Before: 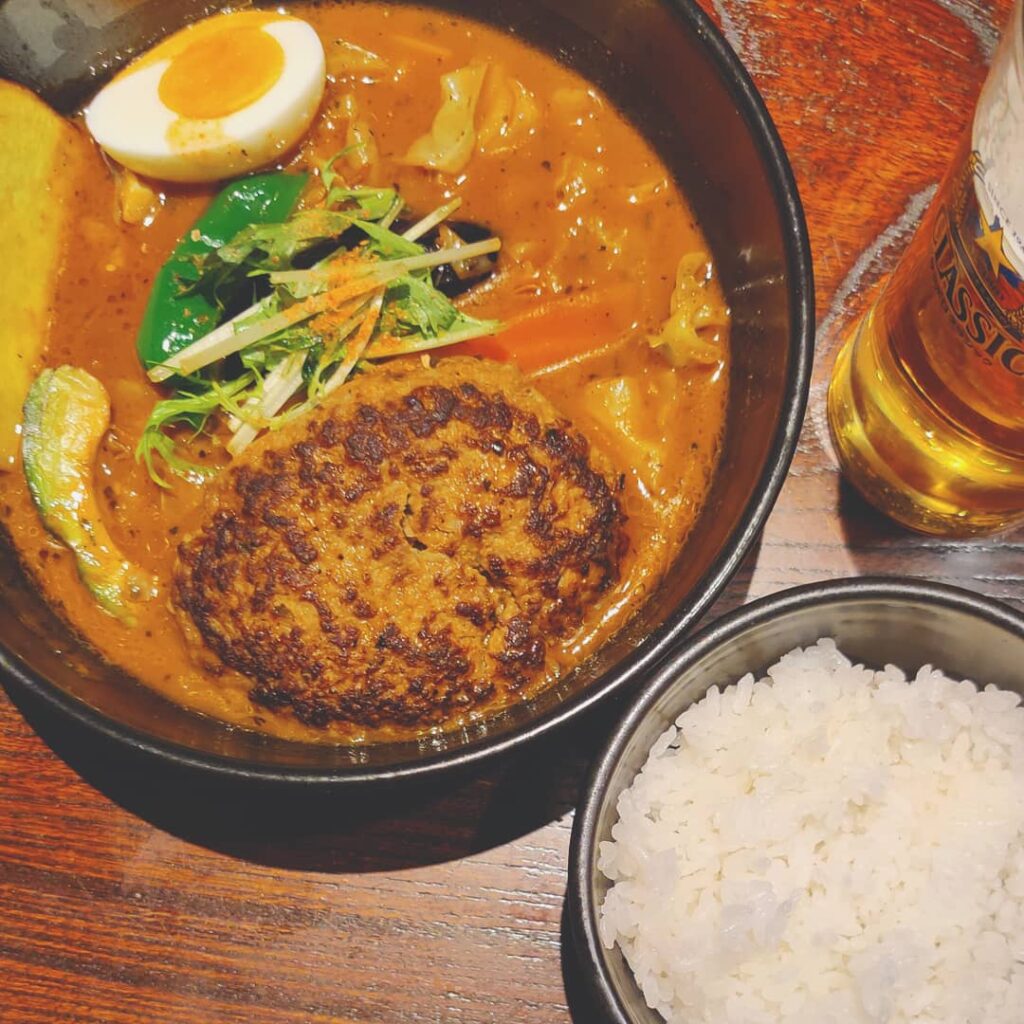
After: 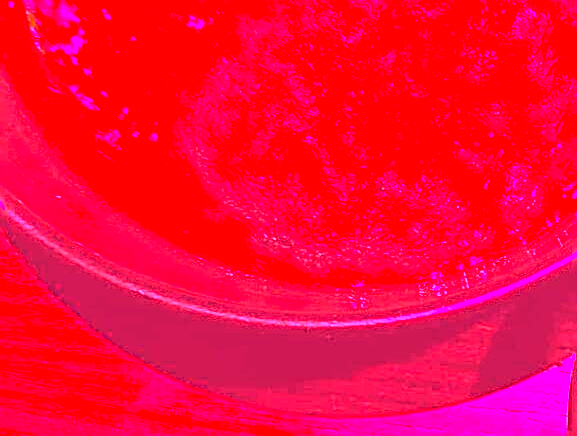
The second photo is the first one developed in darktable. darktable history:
white balance: red 4.26, blue 1.802
sharpen: on, module defaults
contrast brightness saturation: contrast 0.15, brightness -0.01, saturation 0.1
crop: top 44.483%, right 43.593%, bottom 12.892%
